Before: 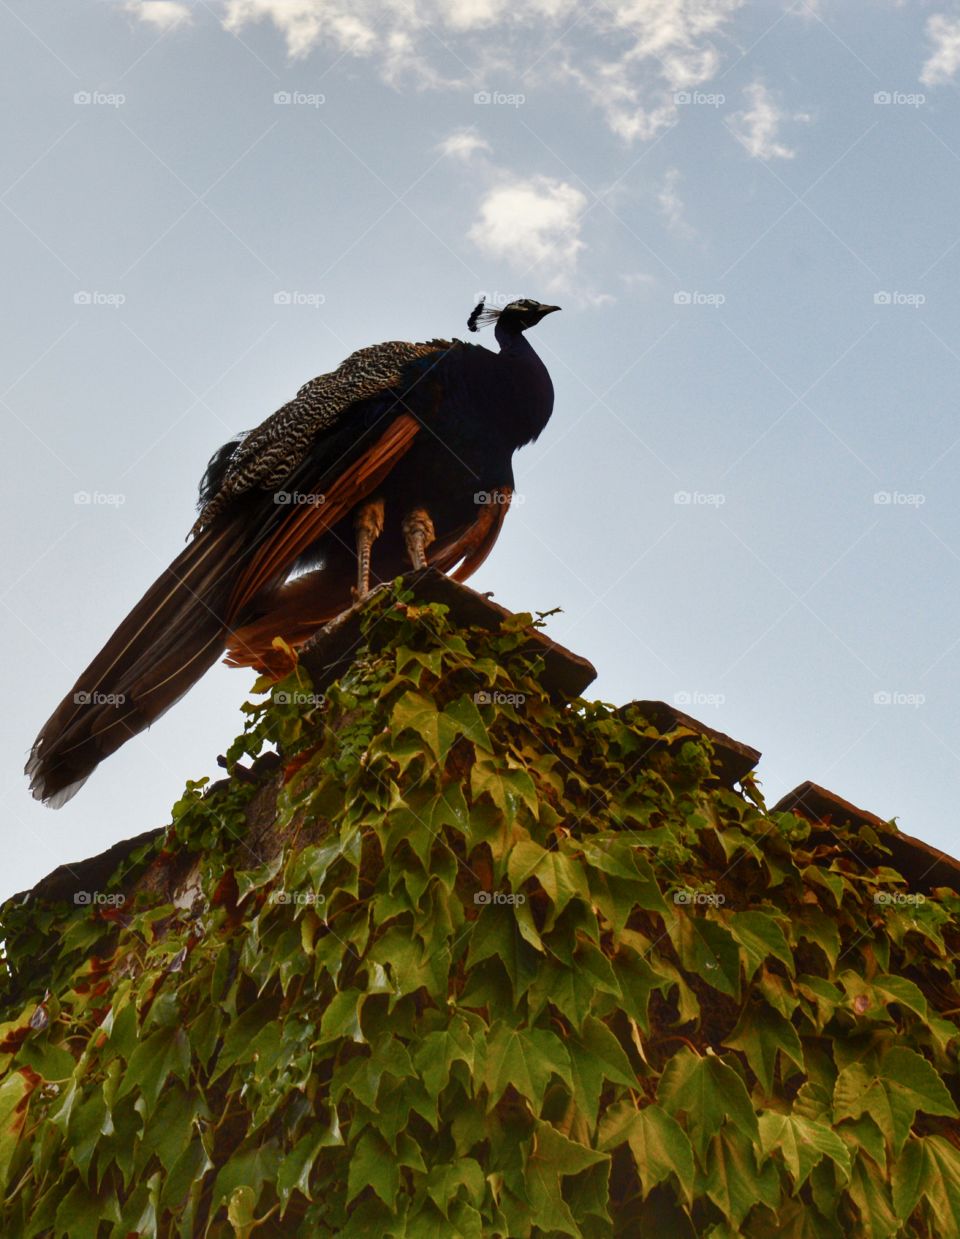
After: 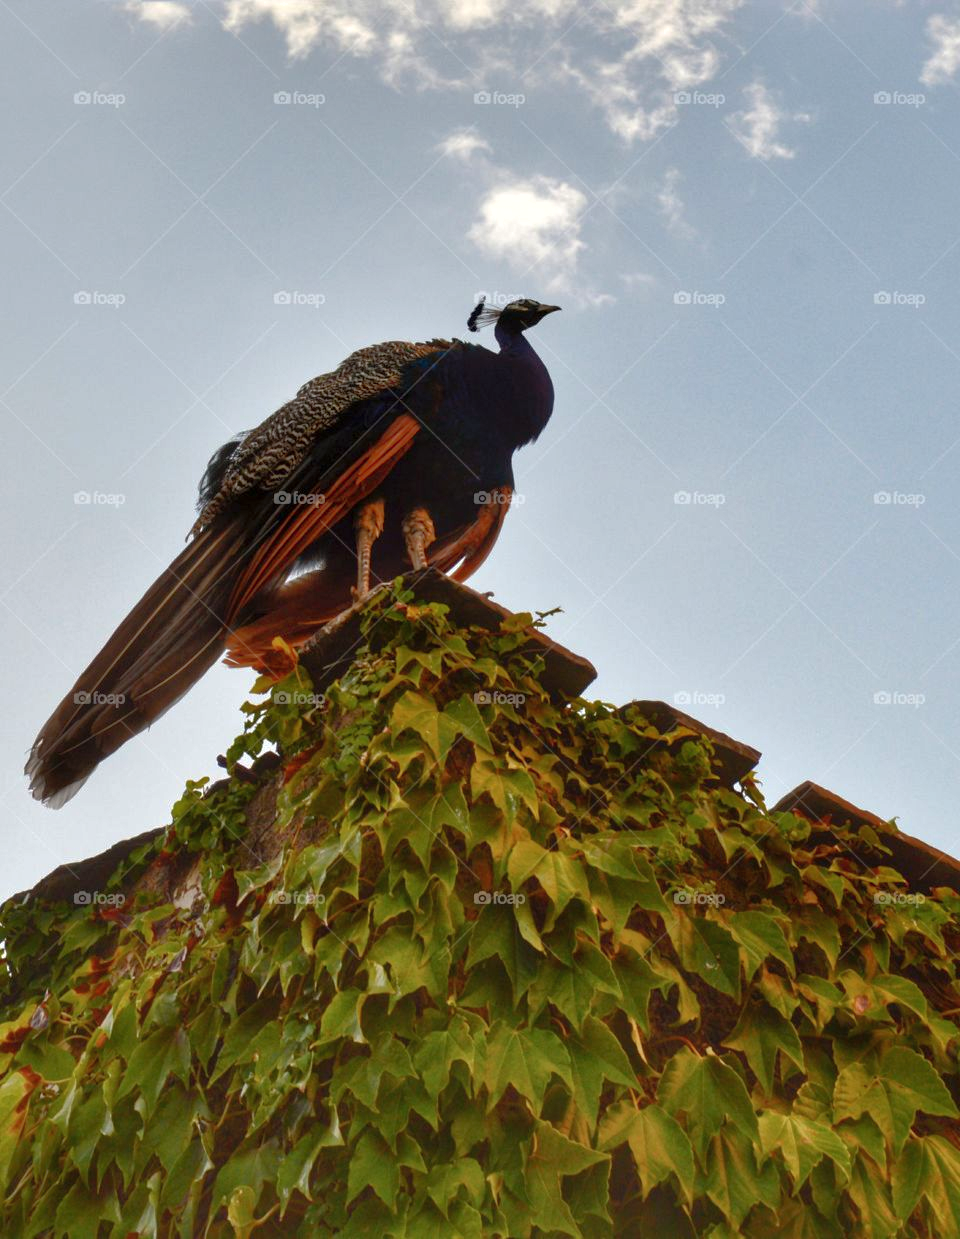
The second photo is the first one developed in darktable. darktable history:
shadows and highlights: on, module defaults
exposure: exposure 0.202 EV, compensate exposure bias true, compensate highlight preservation false
